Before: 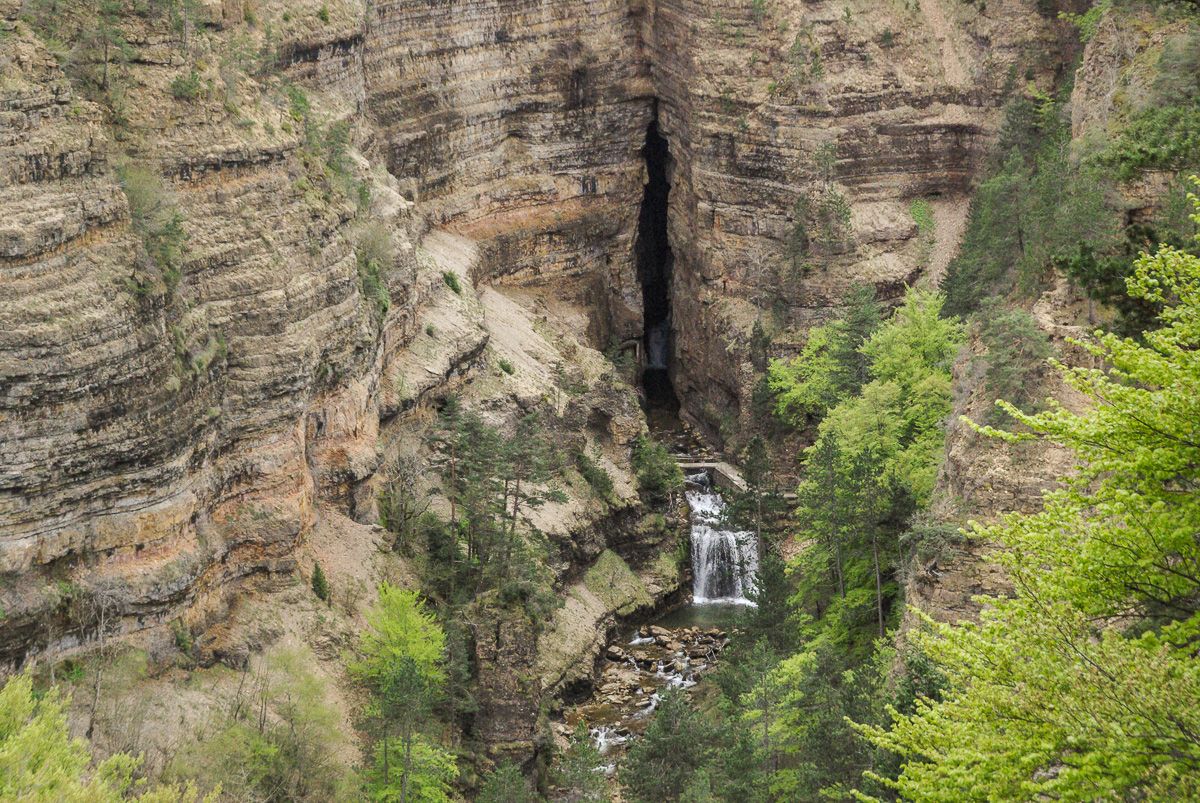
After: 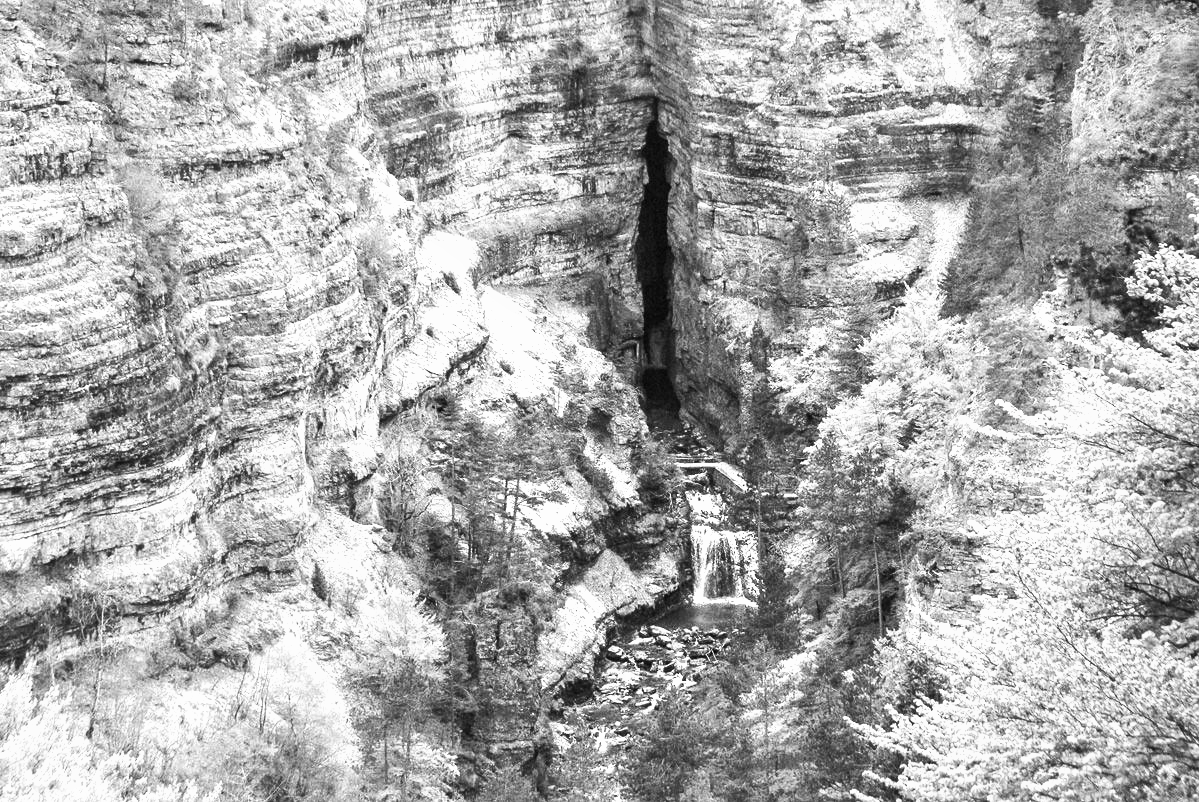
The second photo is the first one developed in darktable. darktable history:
color correction: saturation 0.2
velvia: strength 45%
tone equalizer: -8 EV -0.75 EV, -7 EV -0.7 EV, -6 EV -0.6 EV, -5 EV -0.4 EV, -3 EV 0.4 EV, -2 EV 0.6 EV, -1 EV 0.7 EV, +0 EV 0.75 EV, edges refinement/feathering 500, mask exposure compensation -1.57 EV, preserve details no
monochrome: a -11.7, b 1.62, size 0.5, highlights 0.38
exposure: black level correction 0, exposure 0.7 EV, compensate exposure bias true, compensate highlight preservation false
